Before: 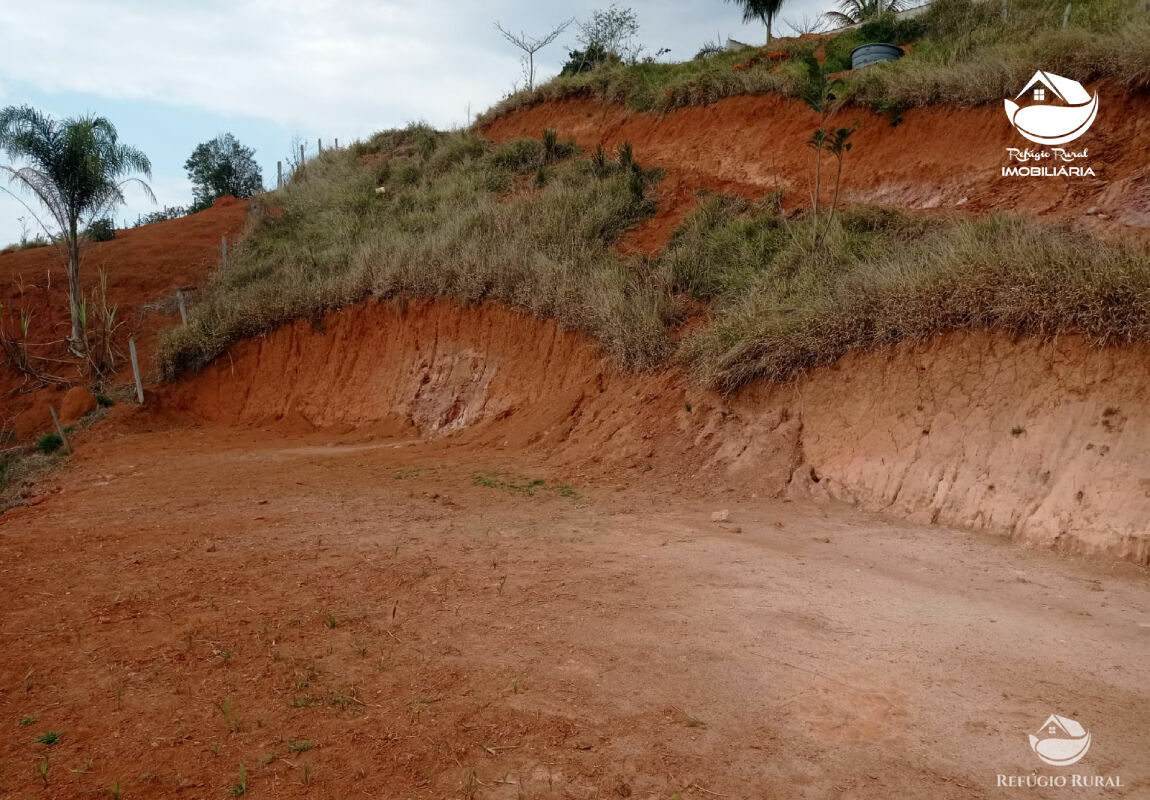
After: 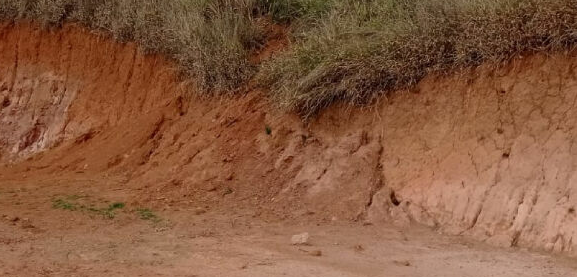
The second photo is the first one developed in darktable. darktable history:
crop: left 36.607%, top 34.735%, right 13.146%, bottom 30.611%
local contrast: mode bilateral grid, contrast 20, coarseness 50, detail 102%, midtone range 0.2
